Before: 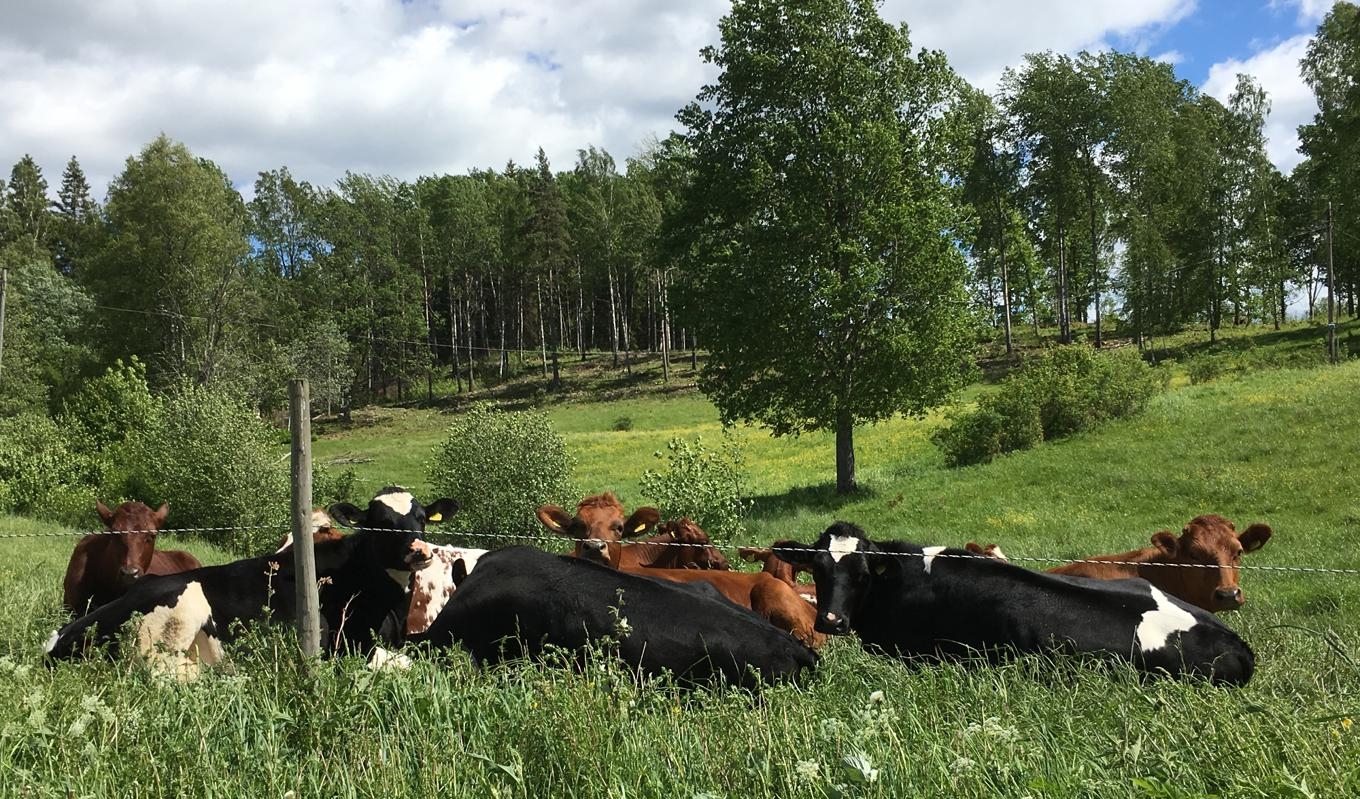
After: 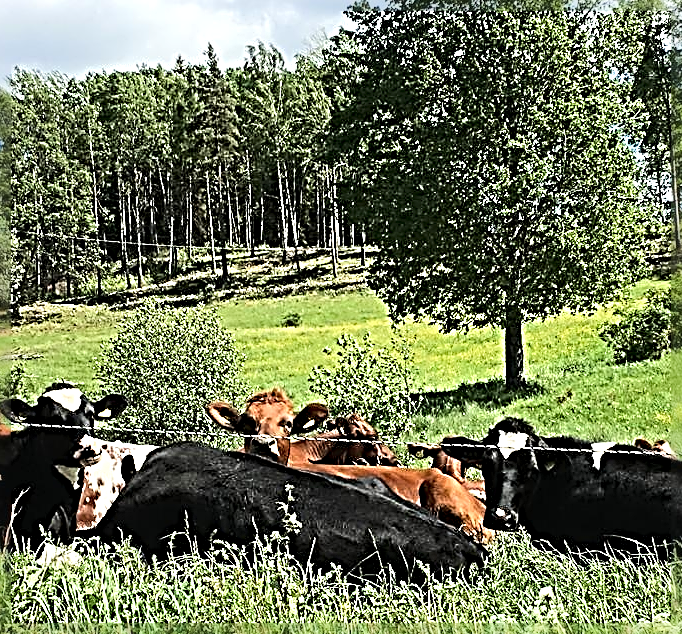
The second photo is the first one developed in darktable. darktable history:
crop and rotate: angle 0.02°, left 24.344%, top 13.062%, right 25.457%, bottom 7.629%
tone equalizer: -7 EV 0.154 EV, -6 EV 0.588 EV, -5 EV 1.18 EV, -4 EV 1.33 EV, -3 EV 1.12 EV, -2 EV 0.6 EV, -1 EV 0.161 EV, edges refinement/feathering 500, mask exposure compensation -1.57 EV, preserve details no
sharpen: radius 4.027, amount 1.983
